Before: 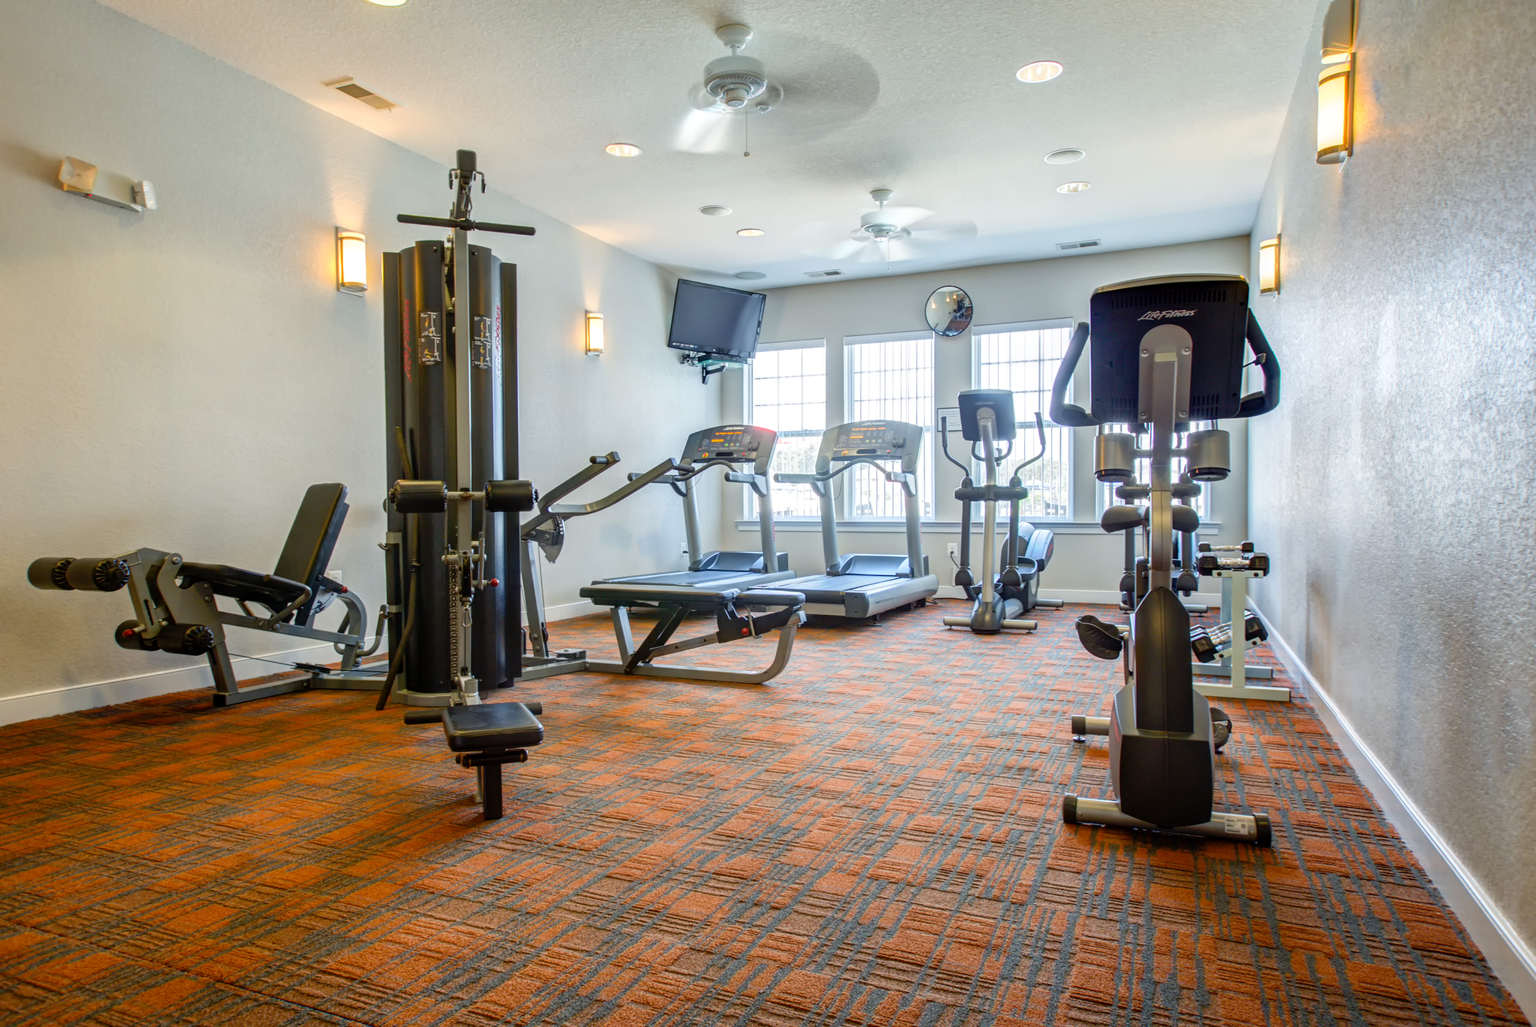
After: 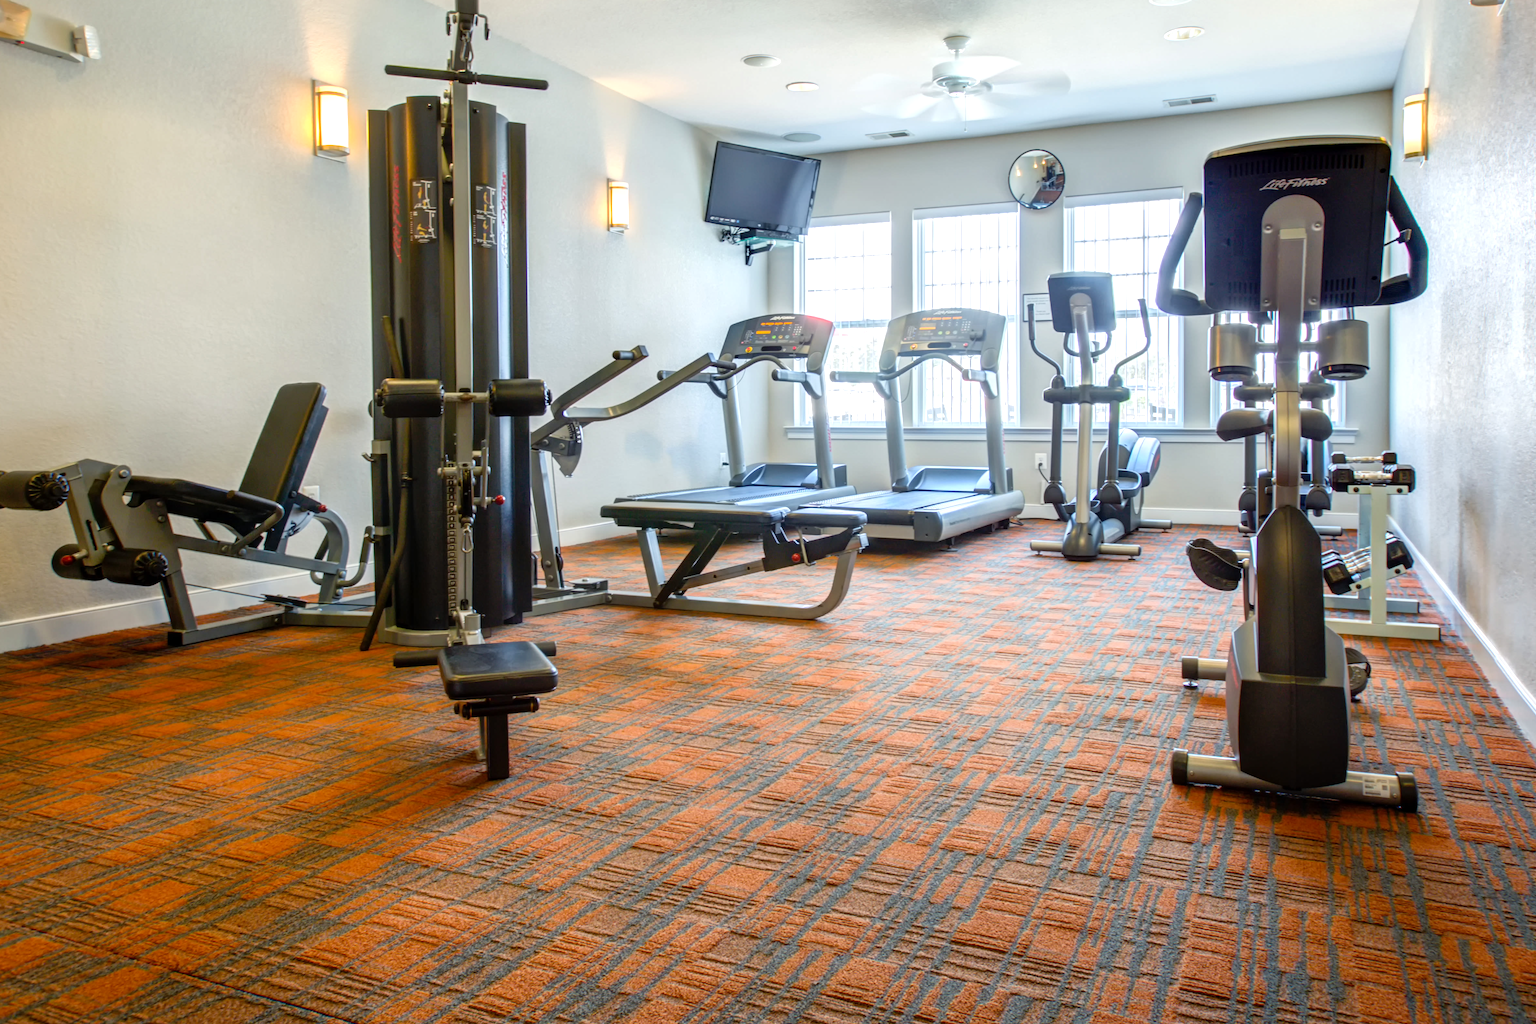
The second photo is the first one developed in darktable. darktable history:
exposure: exposure 0.129 EV, compensate highlight preservation false
crop and rotate: left 4.678%, top 15.552%, right 10.67%
levels: black 0.105%, levels [0, 0.48, 0.961]
